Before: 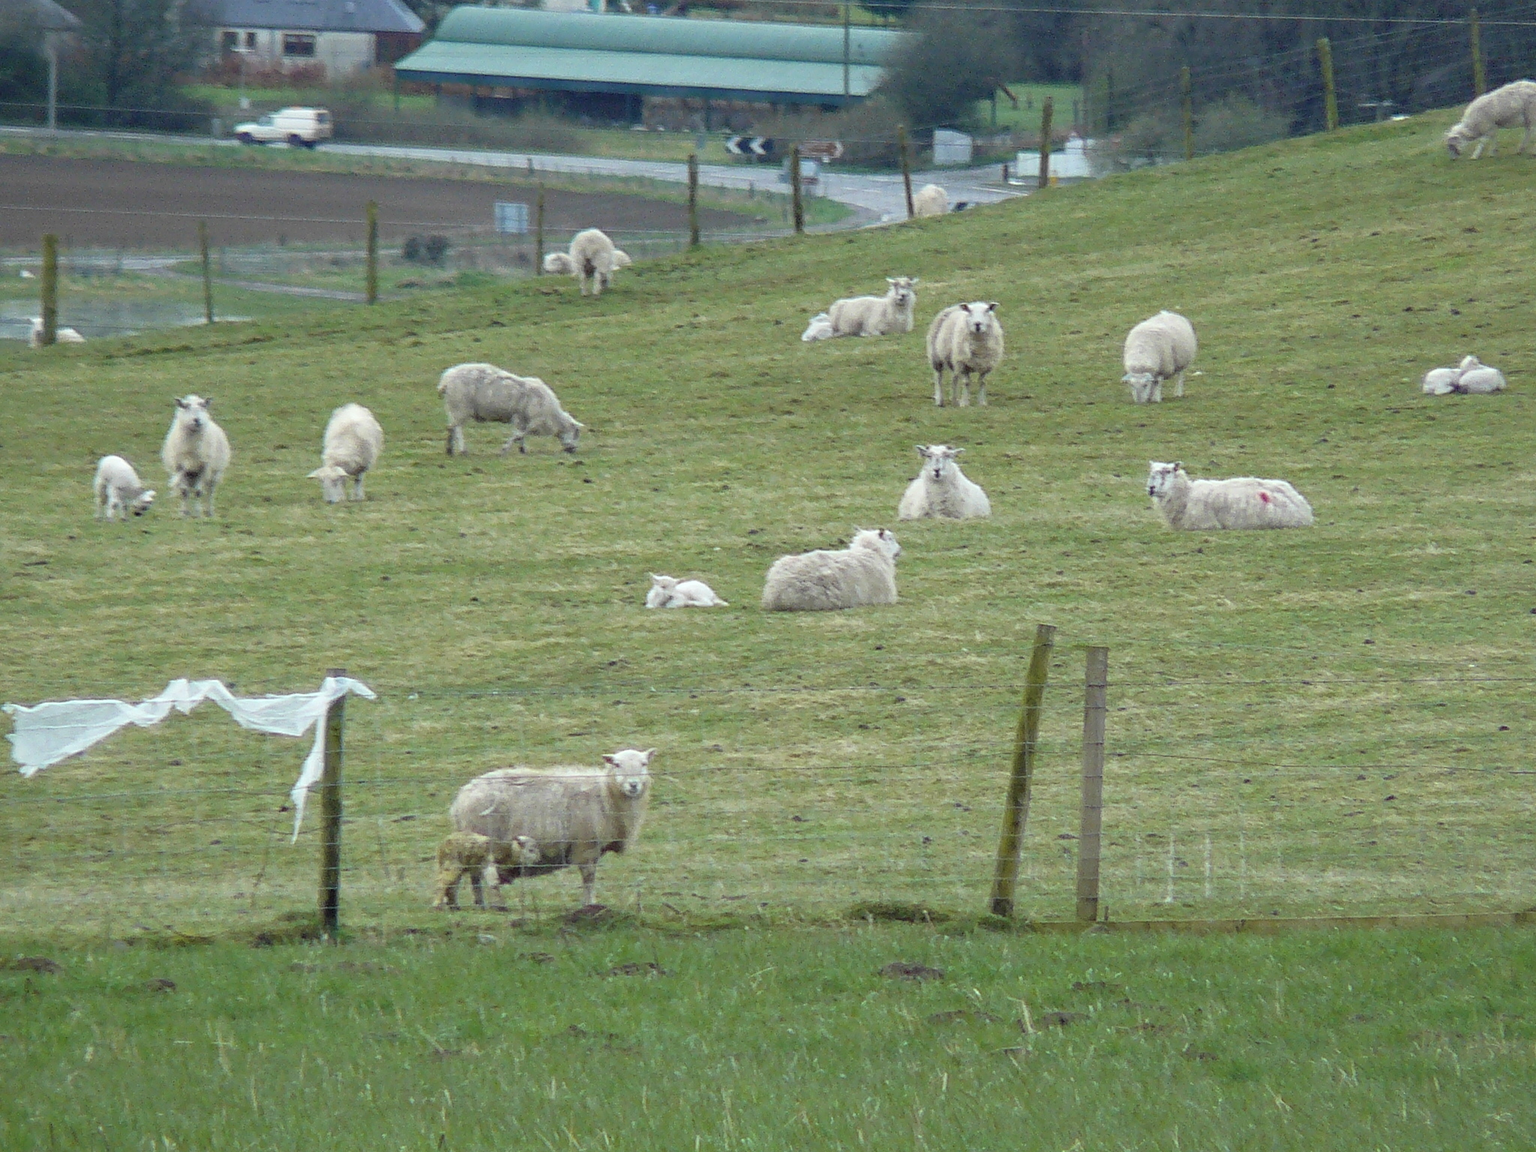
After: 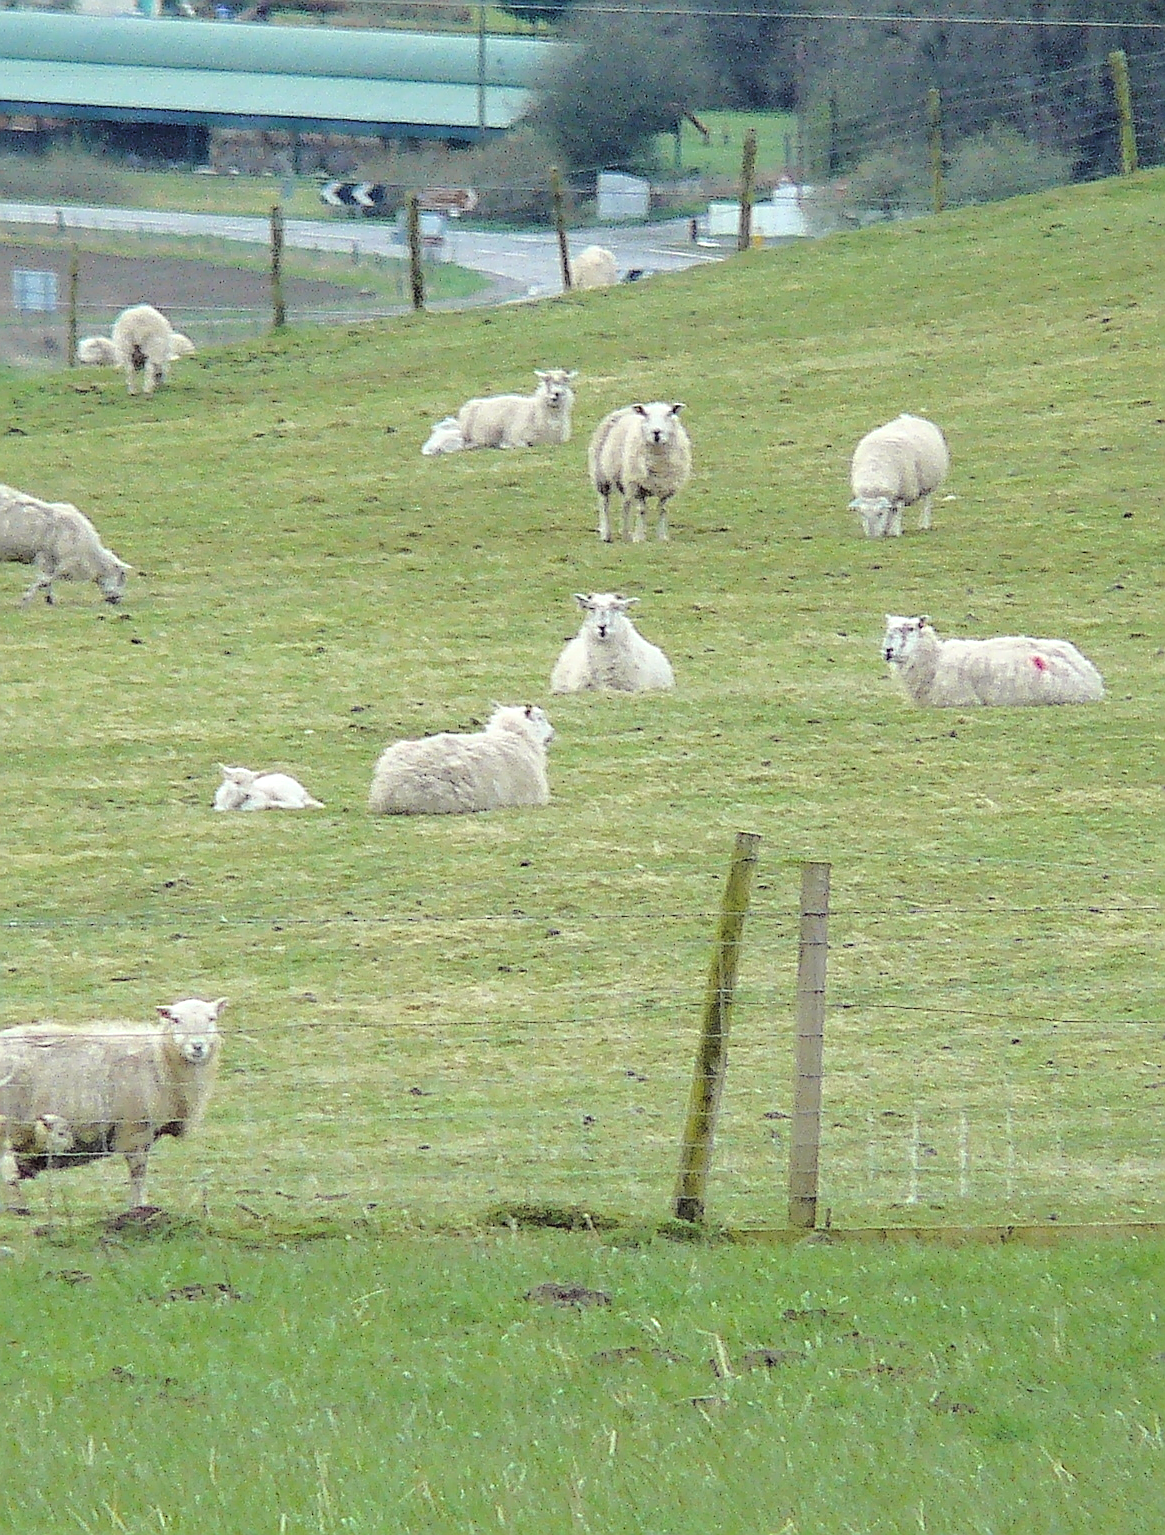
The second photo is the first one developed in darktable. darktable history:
tone curve: curves: ch0 [(0, 0) (0.003, 0.002) (0.011, 0.008) (0.025, 0.016) (0.044, 0.026) (0.069, 0.04) (0.1, 0.061) (0.136, 0.104) (0.177, 0.15) (0.224, 0.22) (0.277, 0.307) (0.335, 0.399) (0.399, 0.492) (0.468, 0.575) (0.543, 0.638) (0.623, 0.701) (0.709, 0.778) (0.801, 0.85) (0.898, 0.934) (1, 1)], color space Lab, linked channels, preserve colors none
exposure: exposure 0.202 EV, compensate highlight preservation false
sharpen: radius 1.397, amount 1.252, threshold 0.632
crop: left 31.6%, top 0.014%, right 11.496%
color correction: highlights b* 2.91
